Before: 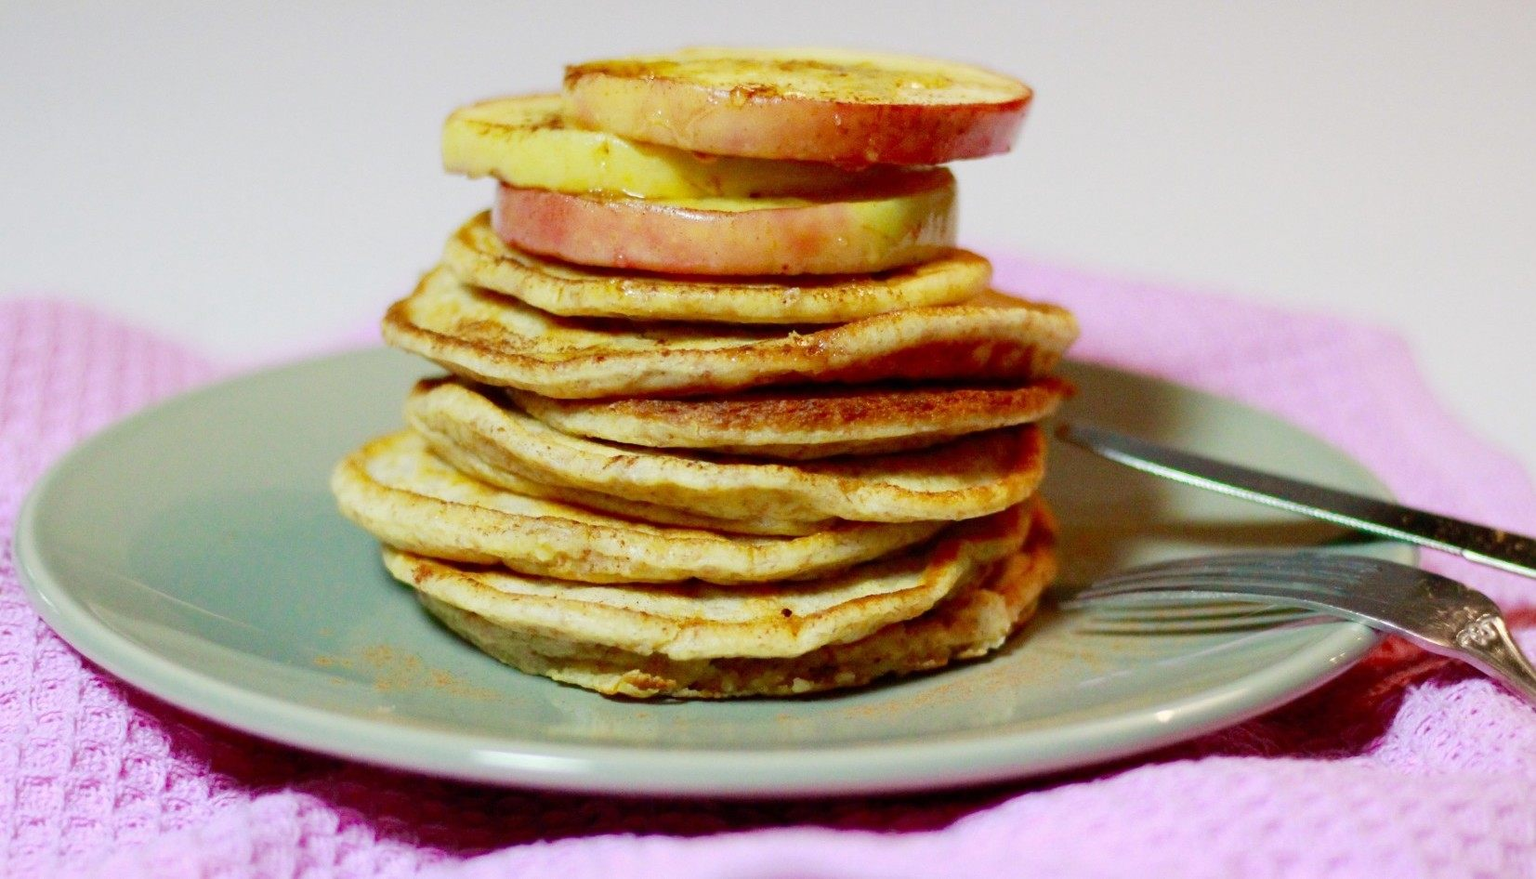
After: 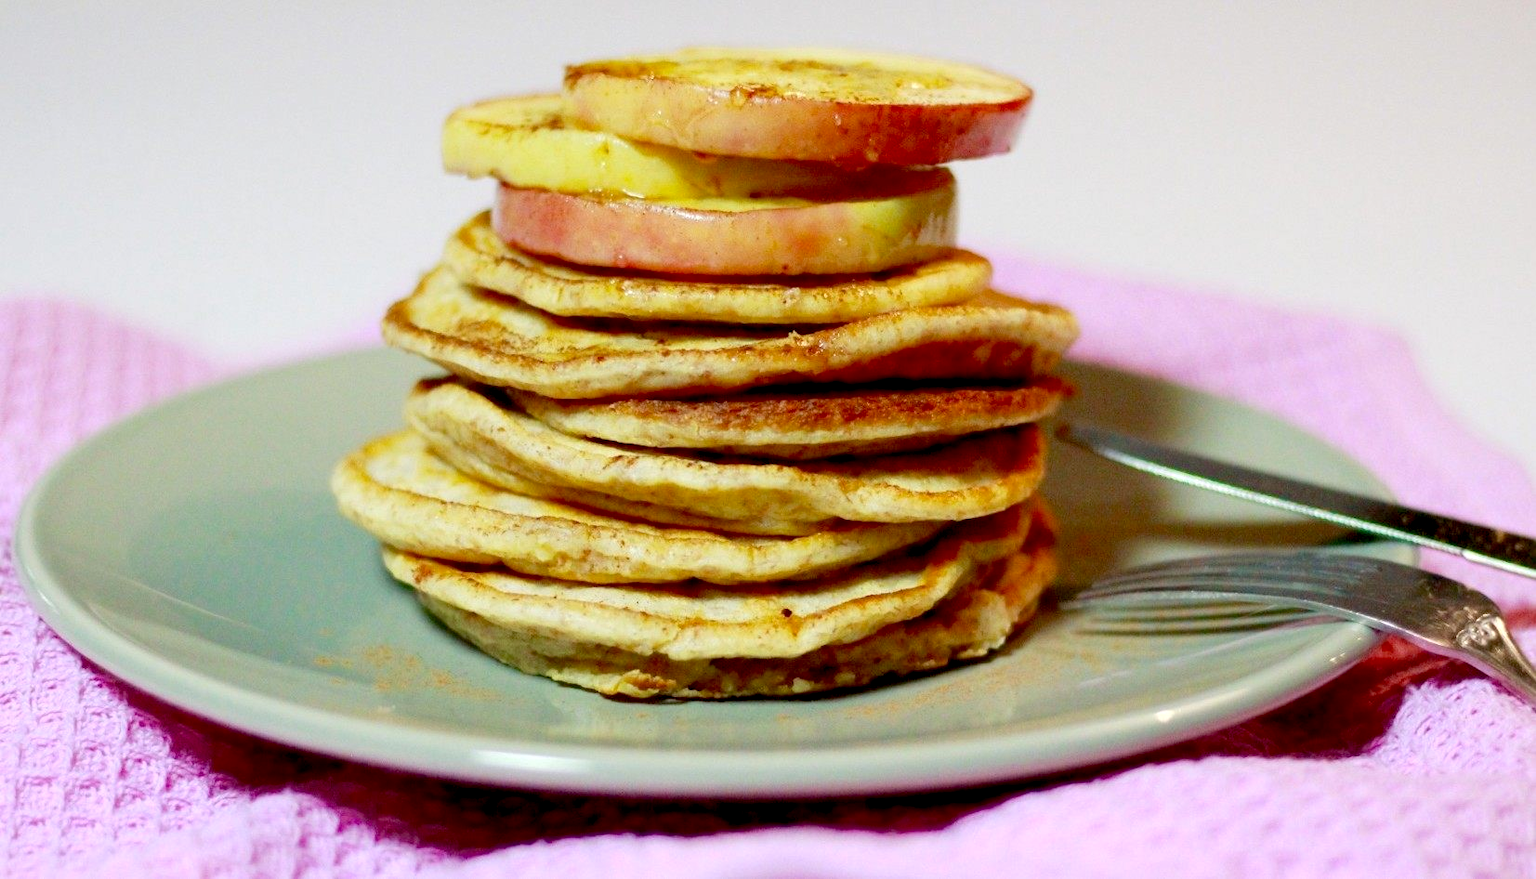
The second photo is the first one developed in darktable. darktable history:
white balance: emerald 1
exposure: black level correction 0.007, exposure 0.159 EV, compensate highlight preservation false
